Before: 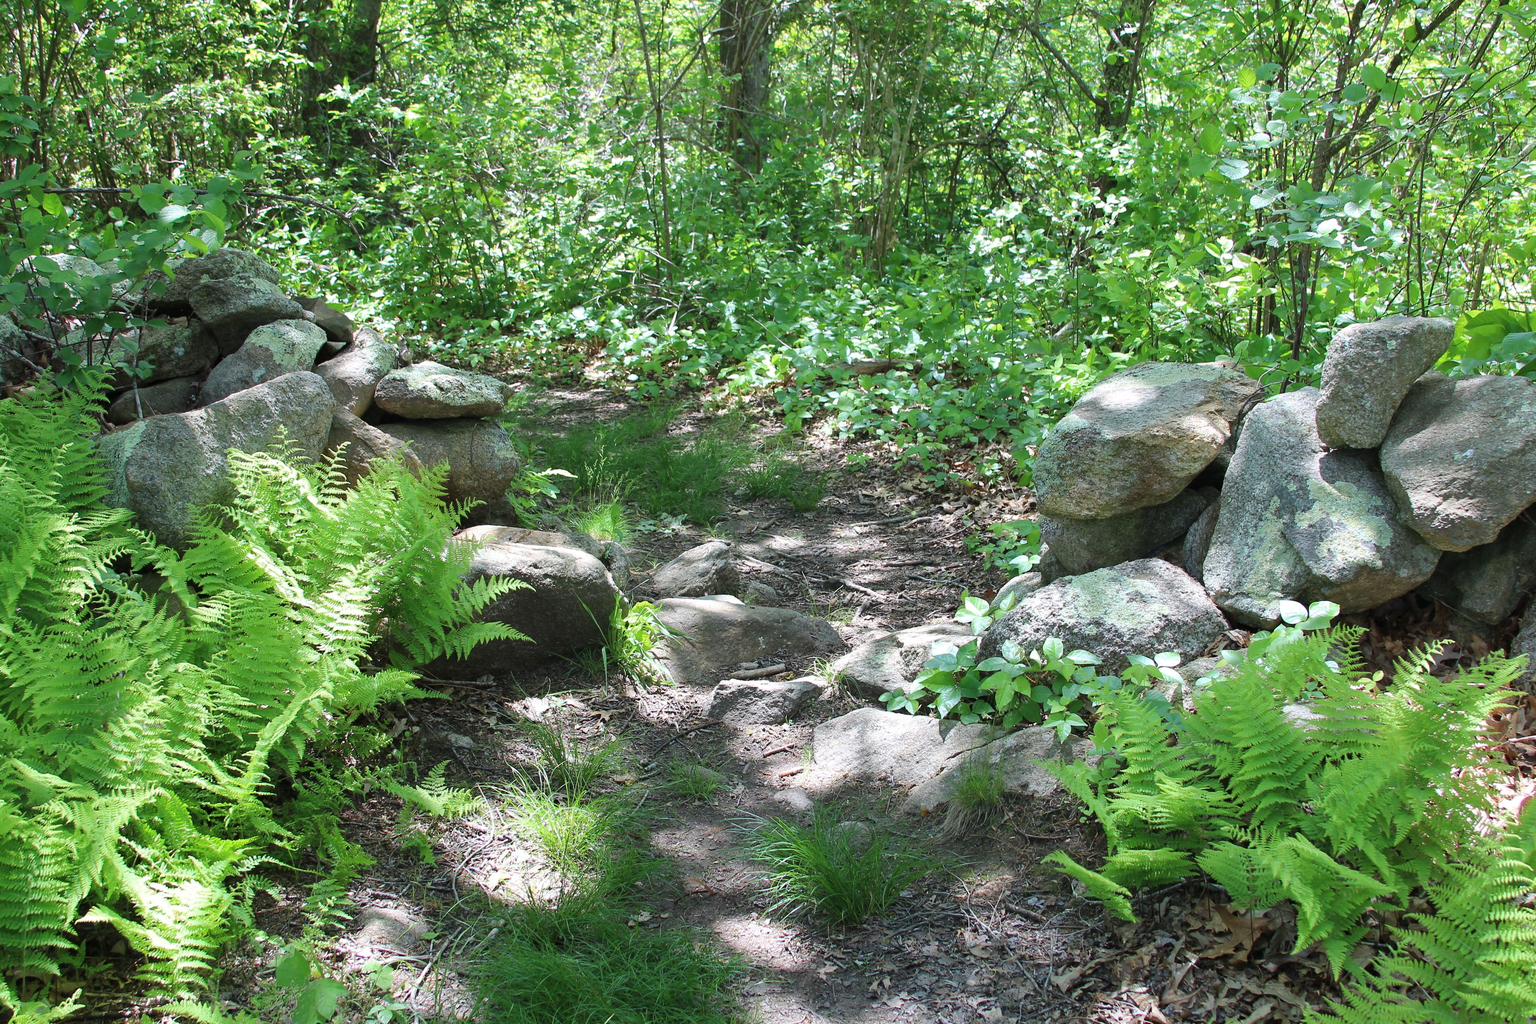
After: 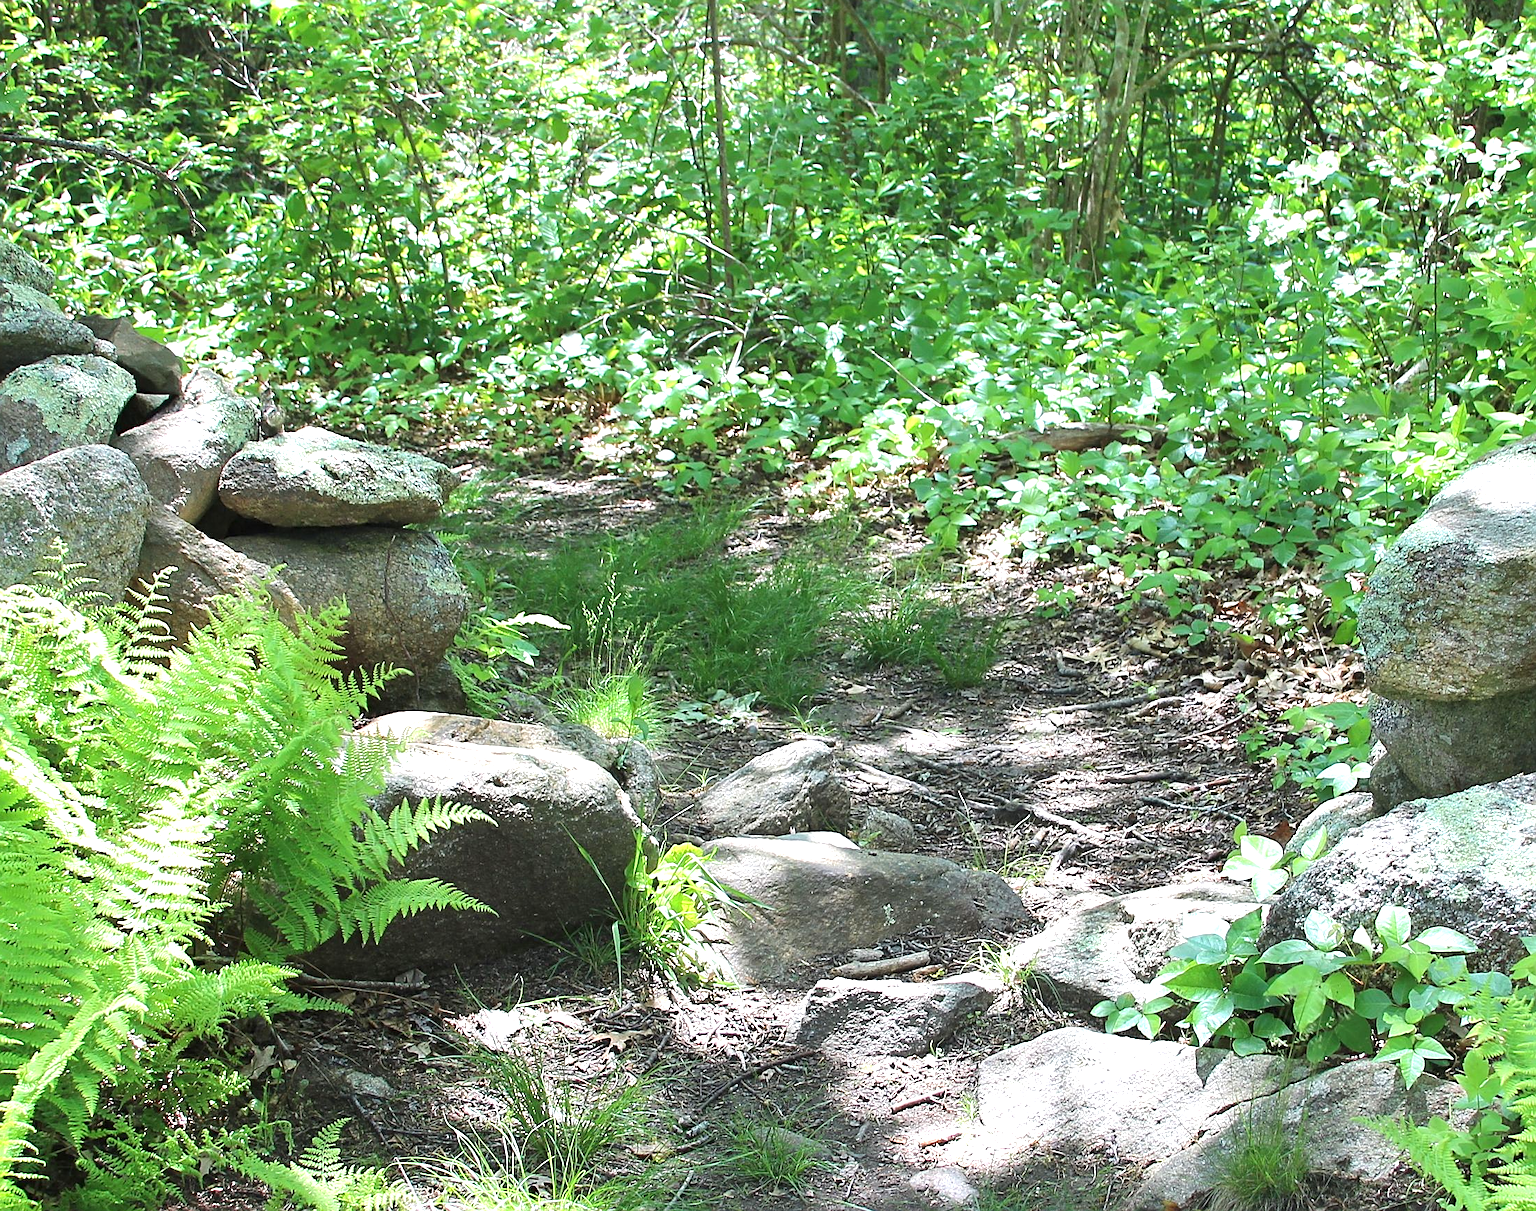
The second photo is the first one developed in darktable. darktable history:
exposure: black level correction 0, exposure 0.695 EV, compensate highlight preservation false
sharpen: on, module defaults
crop: left 16.183%, top 11.206%, right 26.036%, bottom 20.441%
